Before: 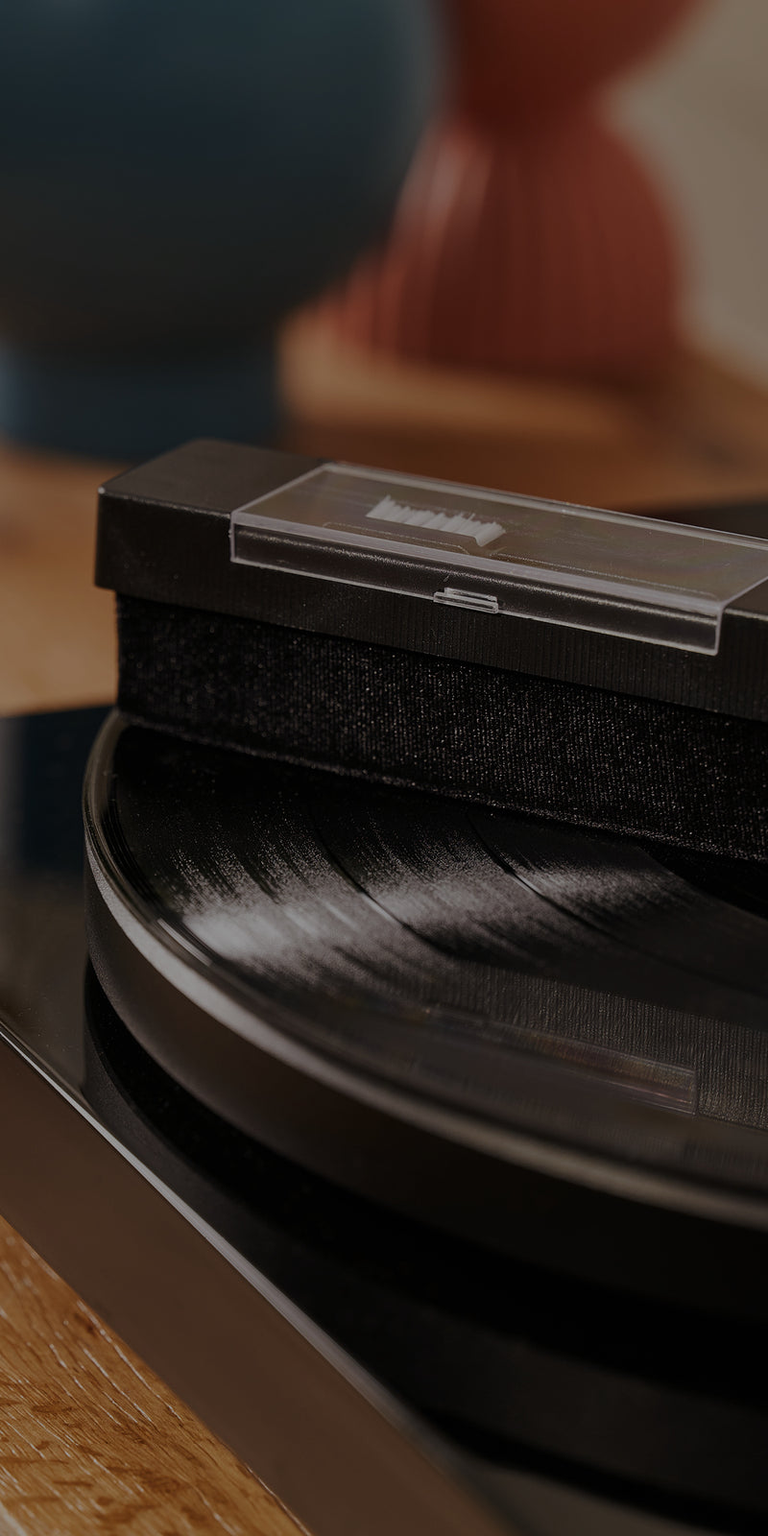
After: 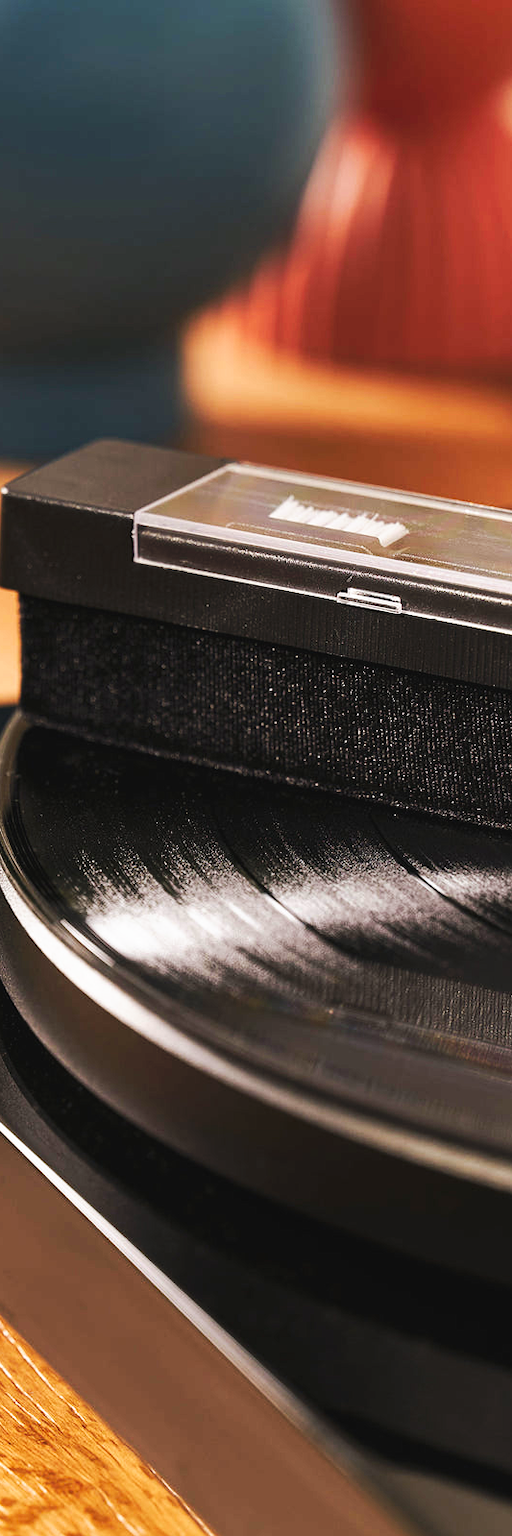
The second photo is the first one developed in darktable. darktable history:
crop and rotate: left 12.648%, right 20.685%
exposure: black level correction -0.002, exposure 1.35 EV, compensate highlight preservation false
tone curve: curves: ch0 [(0, 0) (0.003, 0.003) (0.011, 0.009) (0.025, 0.022) (0.044, 0.037) (0.069, 0.051) (0.1, 0.079) (0.136, 0.114) (0.177, 0.152) (0.224, 0.212) (0.277, 0.281) (0.335, 0.358) (0.399, 0.459) (0.468, 0.573) (0.543, 0.684) (0.623, 0.779) (0.709, 0.866) (0.801, 0.949) (0.898, 0.98) (1, 1)], preserve colors none
levels: levels [0, 0.492, 0.984]
